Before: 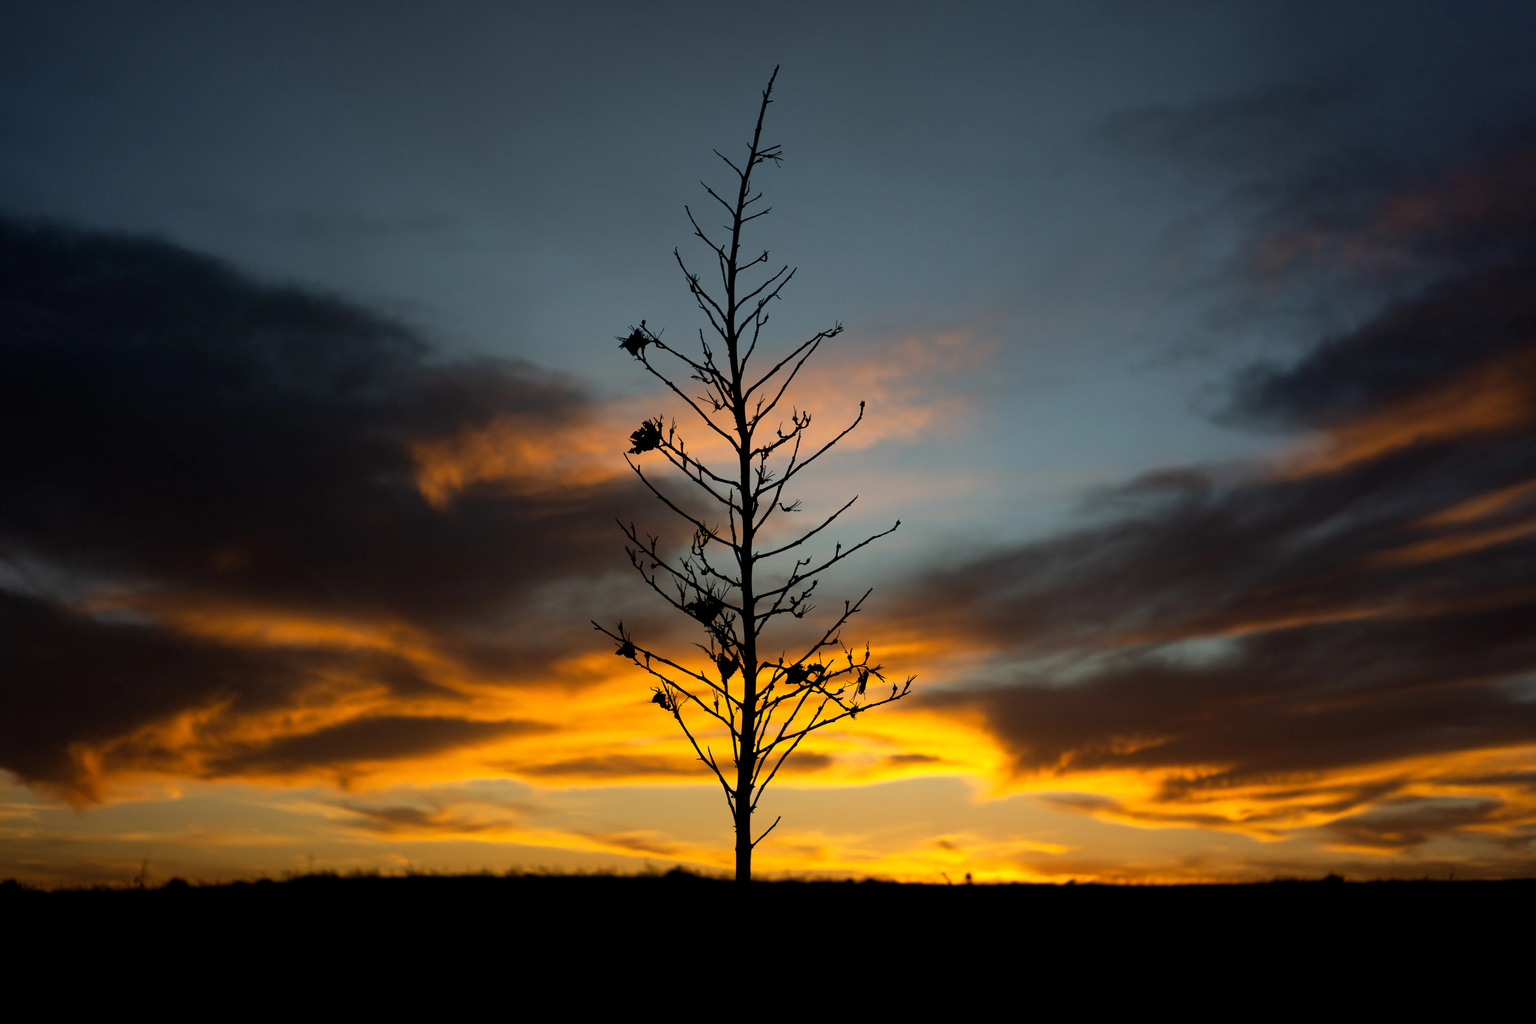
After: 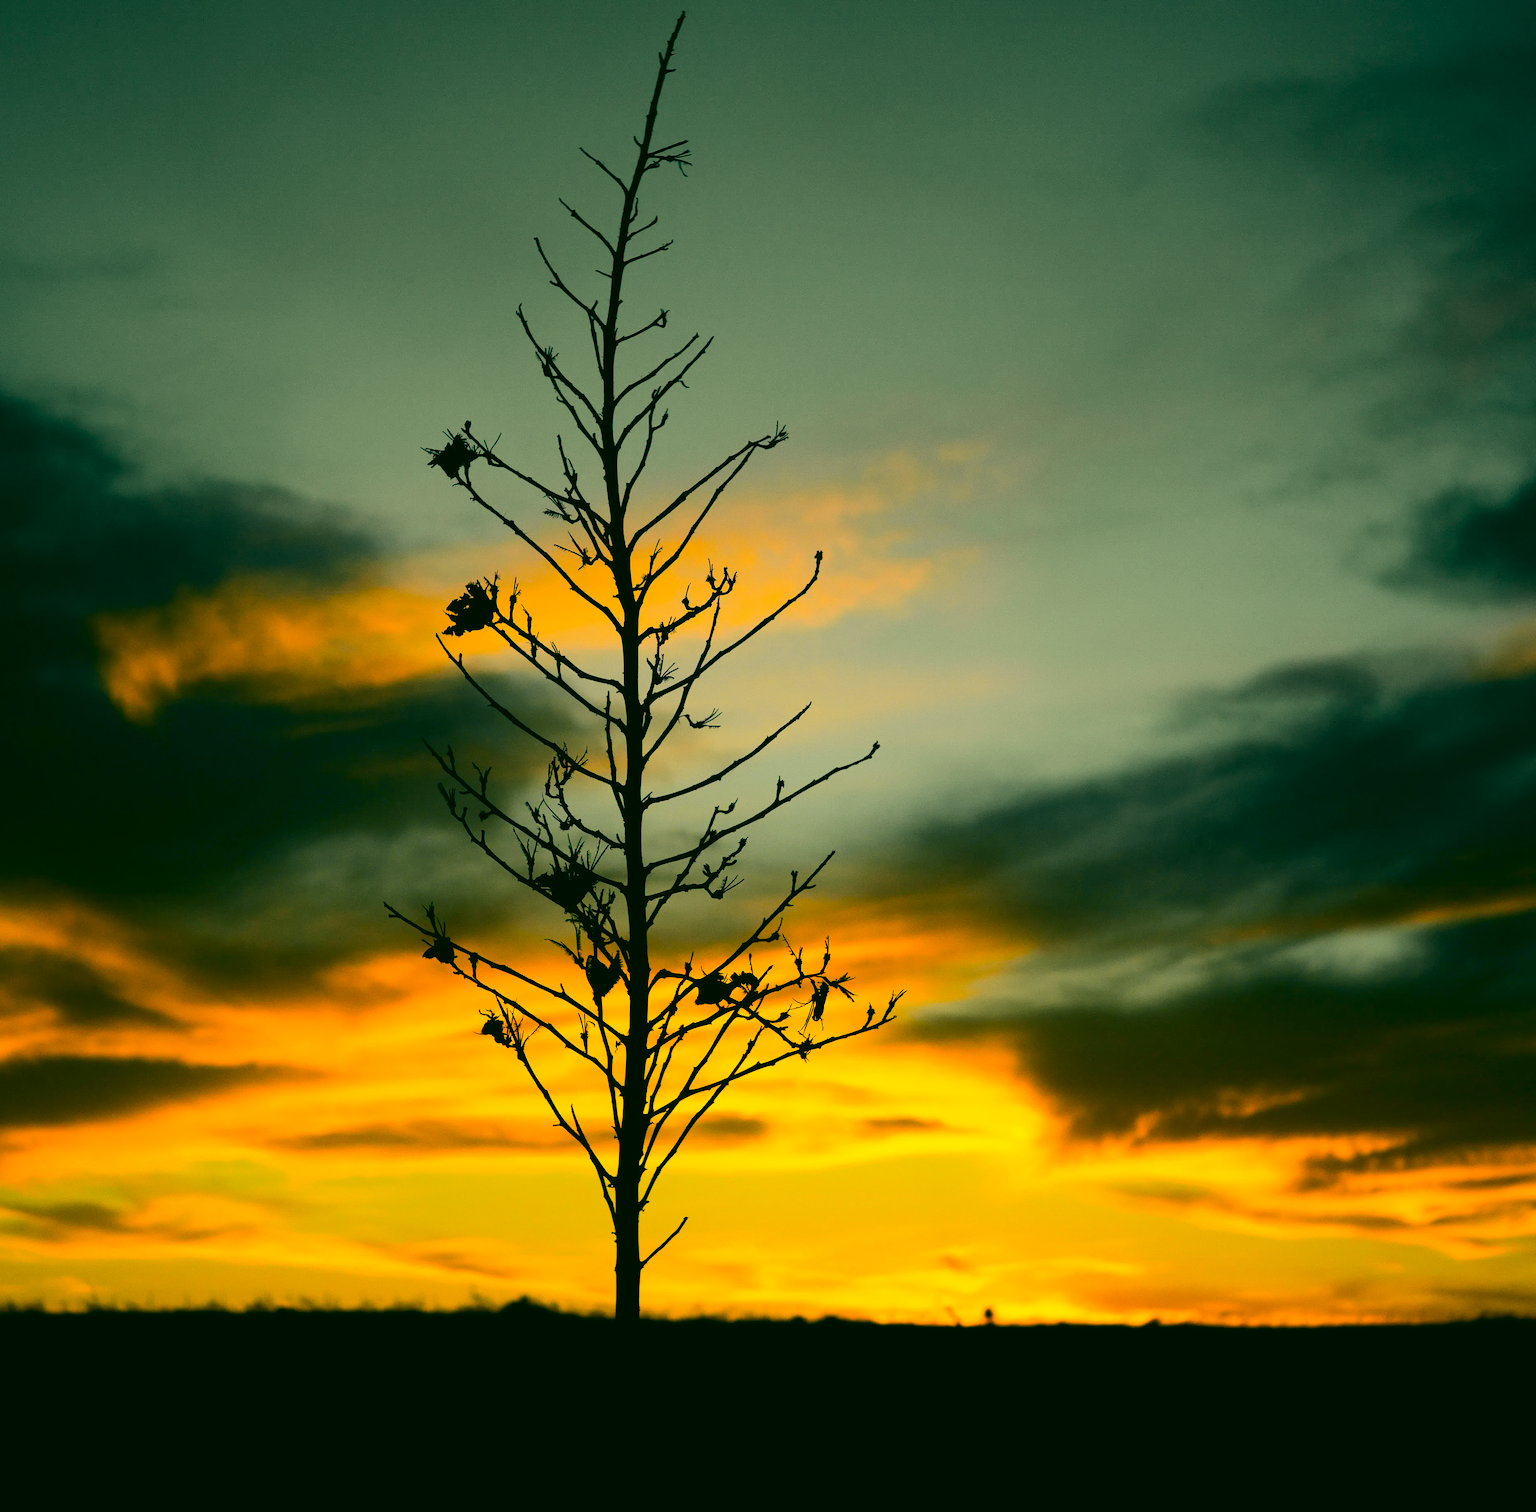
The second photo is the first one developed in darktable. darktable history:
tone curve: curves: ch0 [(0, 0) (0.11, 0.081) (0.256, 0.259) (0.398, 0.475) (0.498, 0.611) (0.65, 0.757) (0.835, 0.883) (1, 0.961)]; ch1 [(0, 0) (0.346, 0.307) (0.408, 0.369) (0.453, 0.457) (0.482, 0.479) (0.502, 0.498) (0.521, 0.51) (0.553, 0.554) (0.618, 0.65) (0.693, 0.727) (1, 1)]; ch2 [(0, 0) (0.366, 0.337) (0.434, 0.46) (0.485, 0.494) (0.5, 0.494) (0.511, 0.508) (0.537, 0.55) (0.579, 0.599) (0.621, 0.693) (1, 1)], color space Lab, independent channels, preserve colors none
color correction: highlights a* 5.62, highlights b* 33.57, shadows a* -25.86, shadows b* 4.02
crop and rotate: left 22.918%, top 5.629%, right 14.711%, bottom 2.247%
